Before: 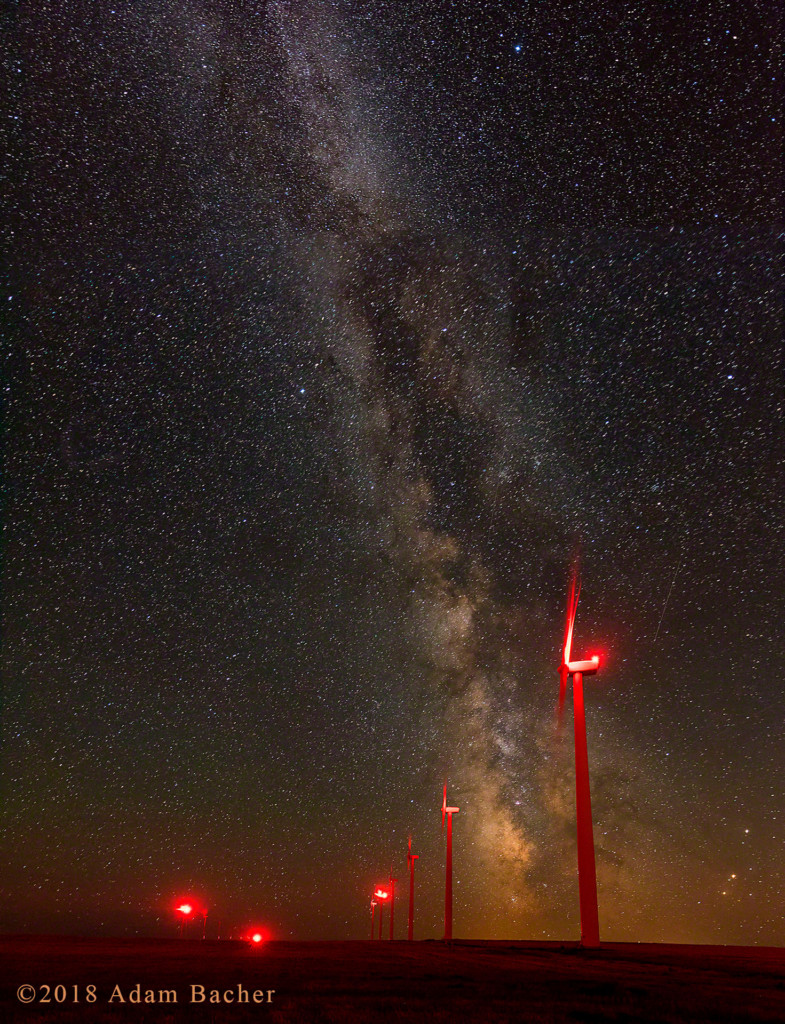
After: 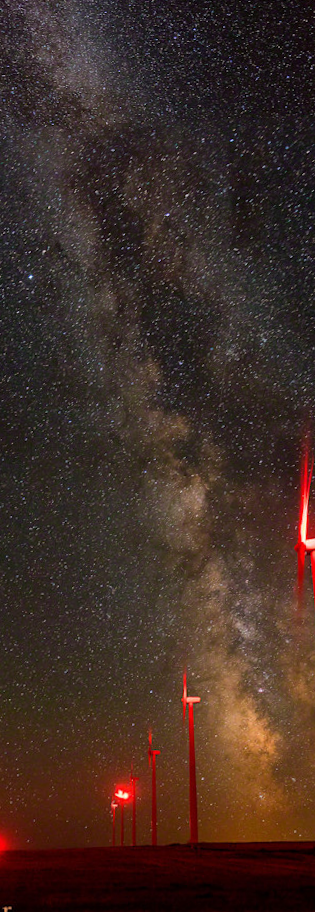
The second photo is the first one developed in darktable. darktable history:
rotate and perspective: rotation -1.68°, lens shift (vertical) -0.146, crop left 0.049, crop right 0.912, crop top 0.032, crop bottom 0.96
crop: left 33.452%, top 6.025%, right 23.155%
